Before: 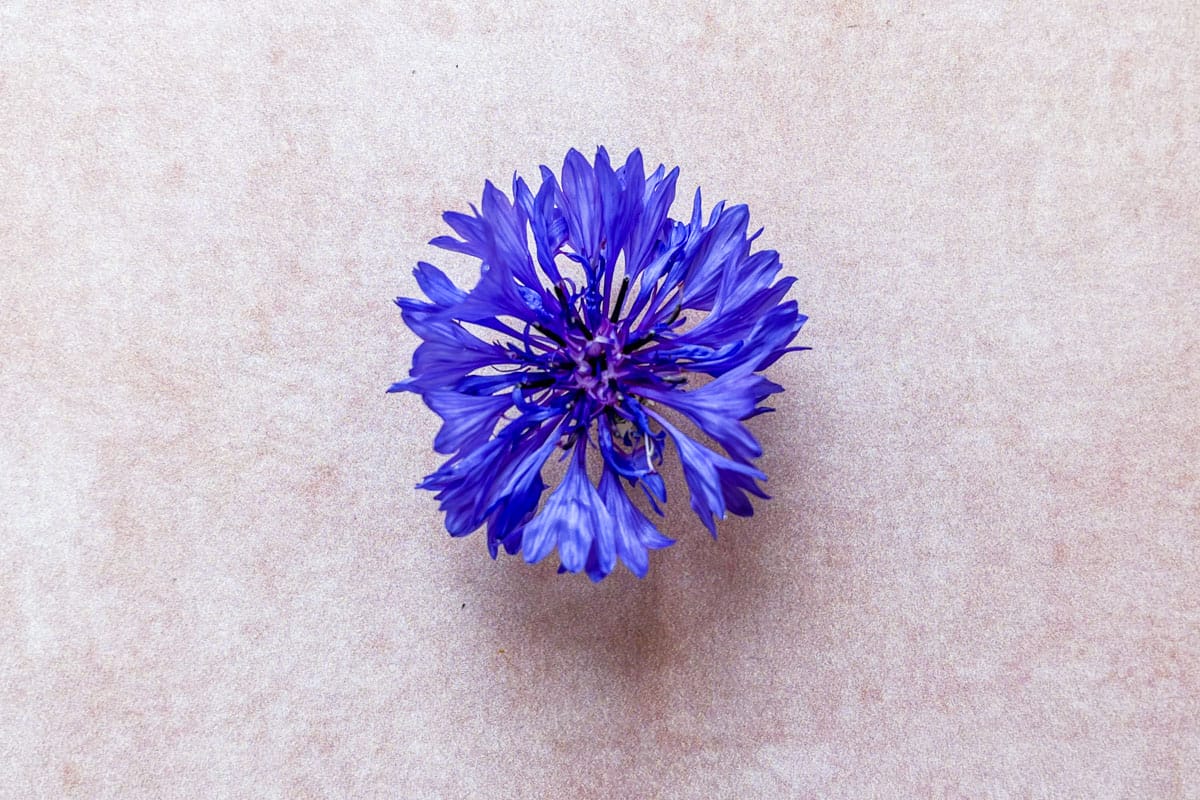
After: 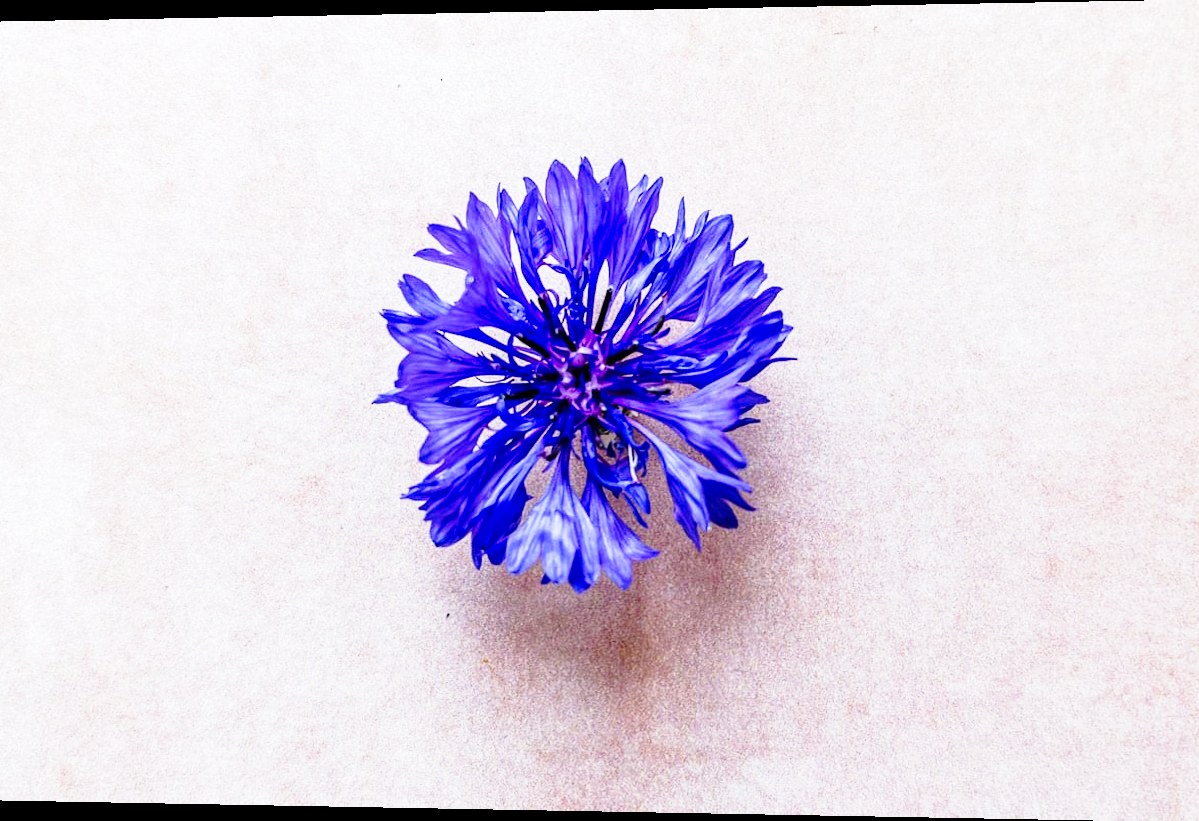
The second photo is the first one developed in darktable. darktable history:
base curve: curves: ch0 [(0, 0) (0.04, 0.03) (0.133, 0.232) (0.448, 0.748) (0.843, 0.968) (1, 1)], preserve colors none
rotate and perspective: lens shift (horizontal) -0.055, automatic cropping off
